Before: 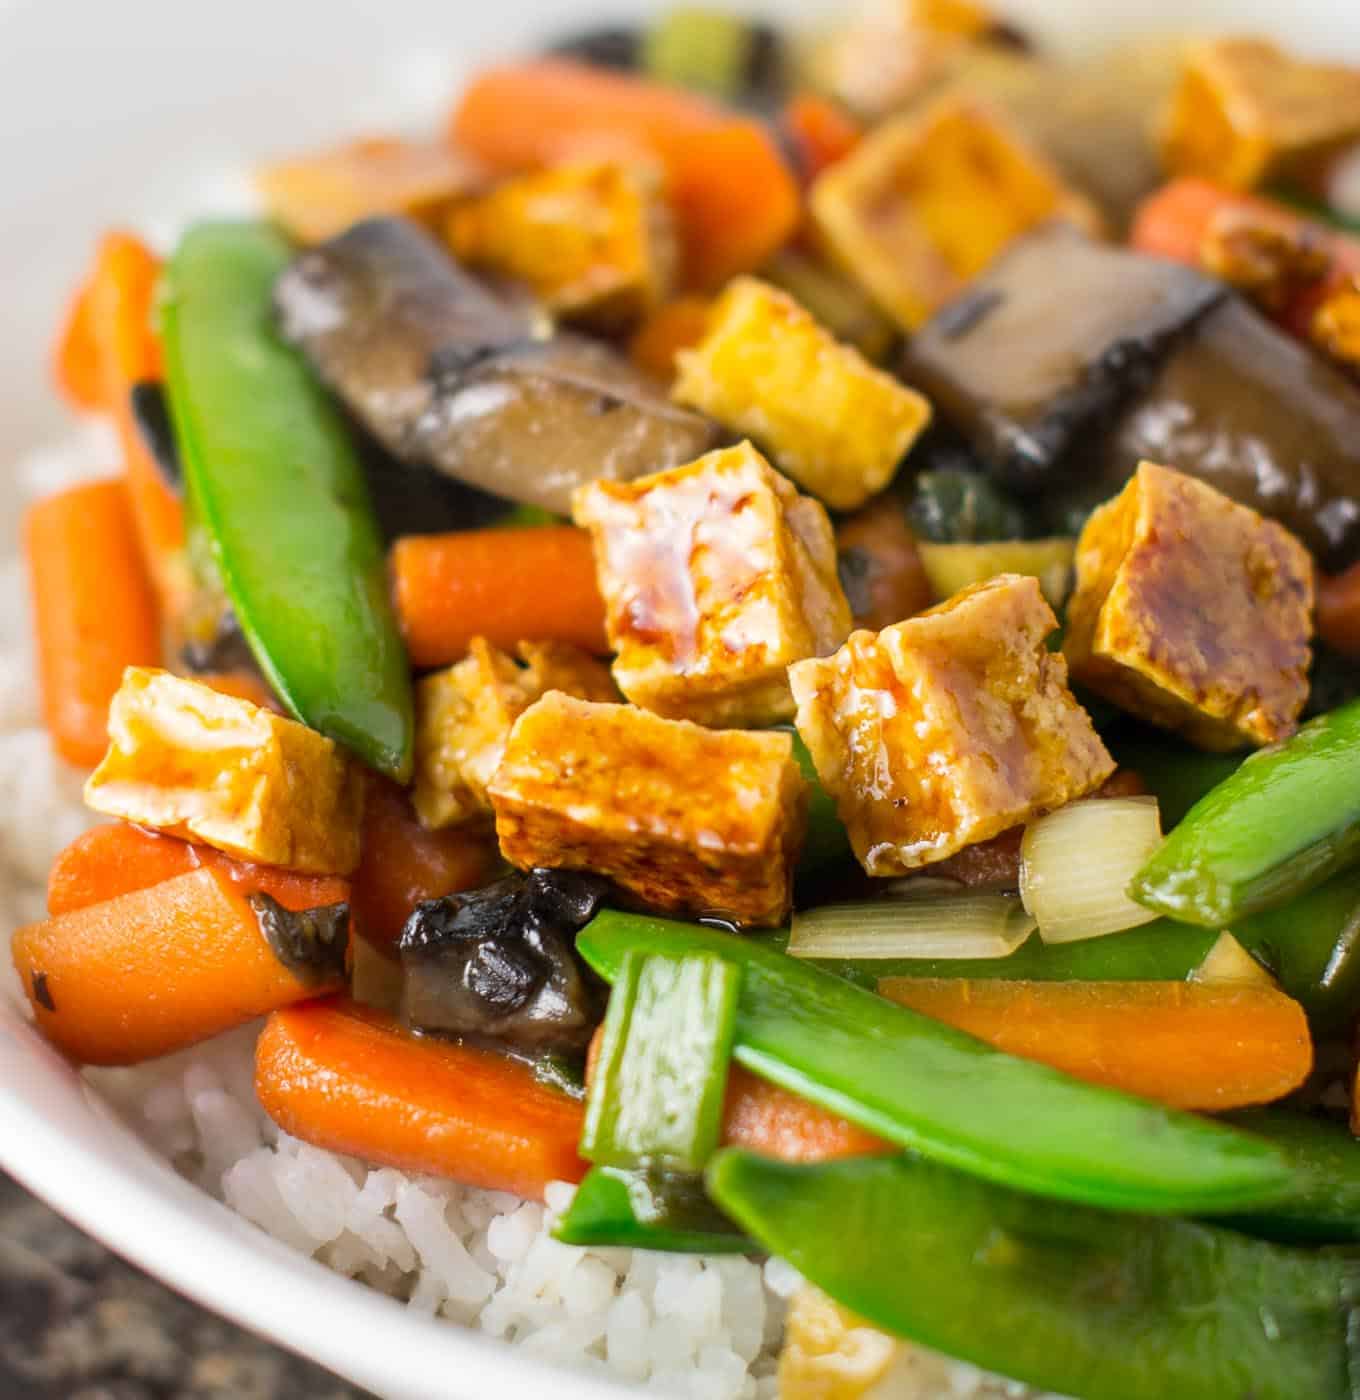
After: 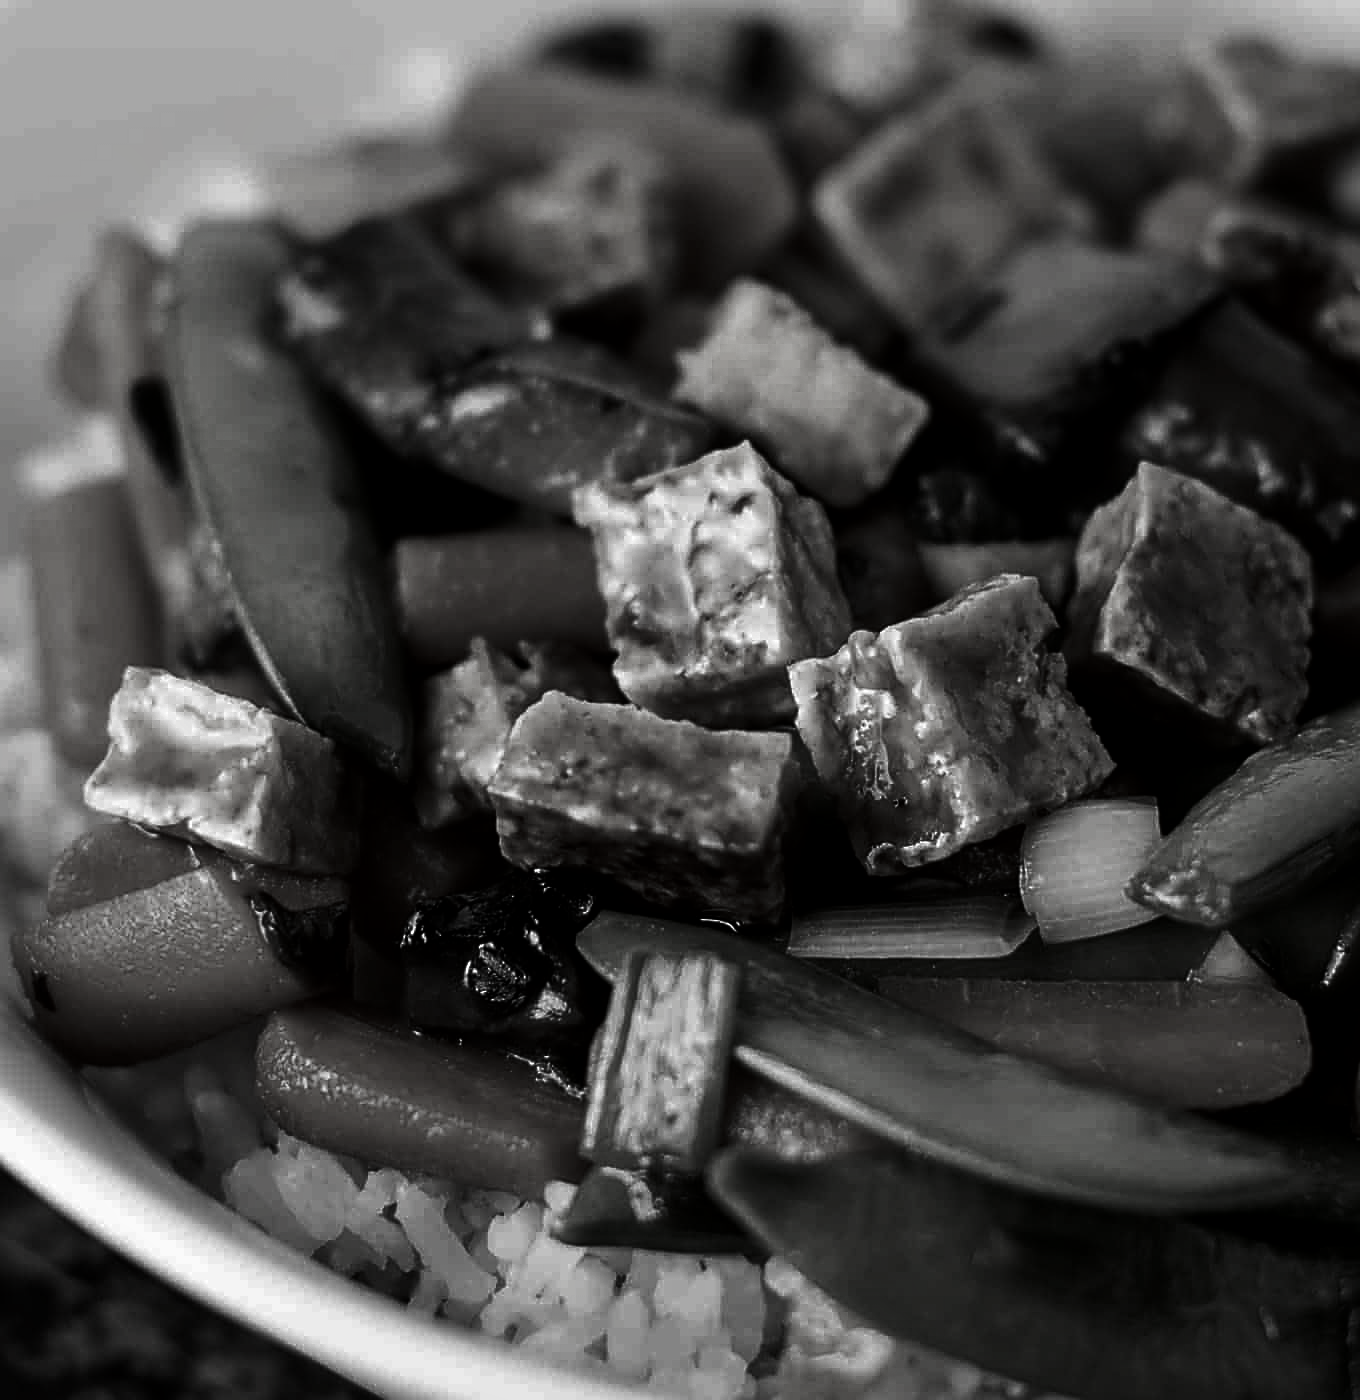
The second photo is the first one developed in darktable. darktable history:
local contrast: mode bilateral grid, contrast 14, coarseness 36, detail 106%, midtone range 0.2
contrast brightness saturation: contrast 0.018, brightness -0.996, saturation -0.981
sharpen: on, module defaults
exposure: compensate highlight preservation false
